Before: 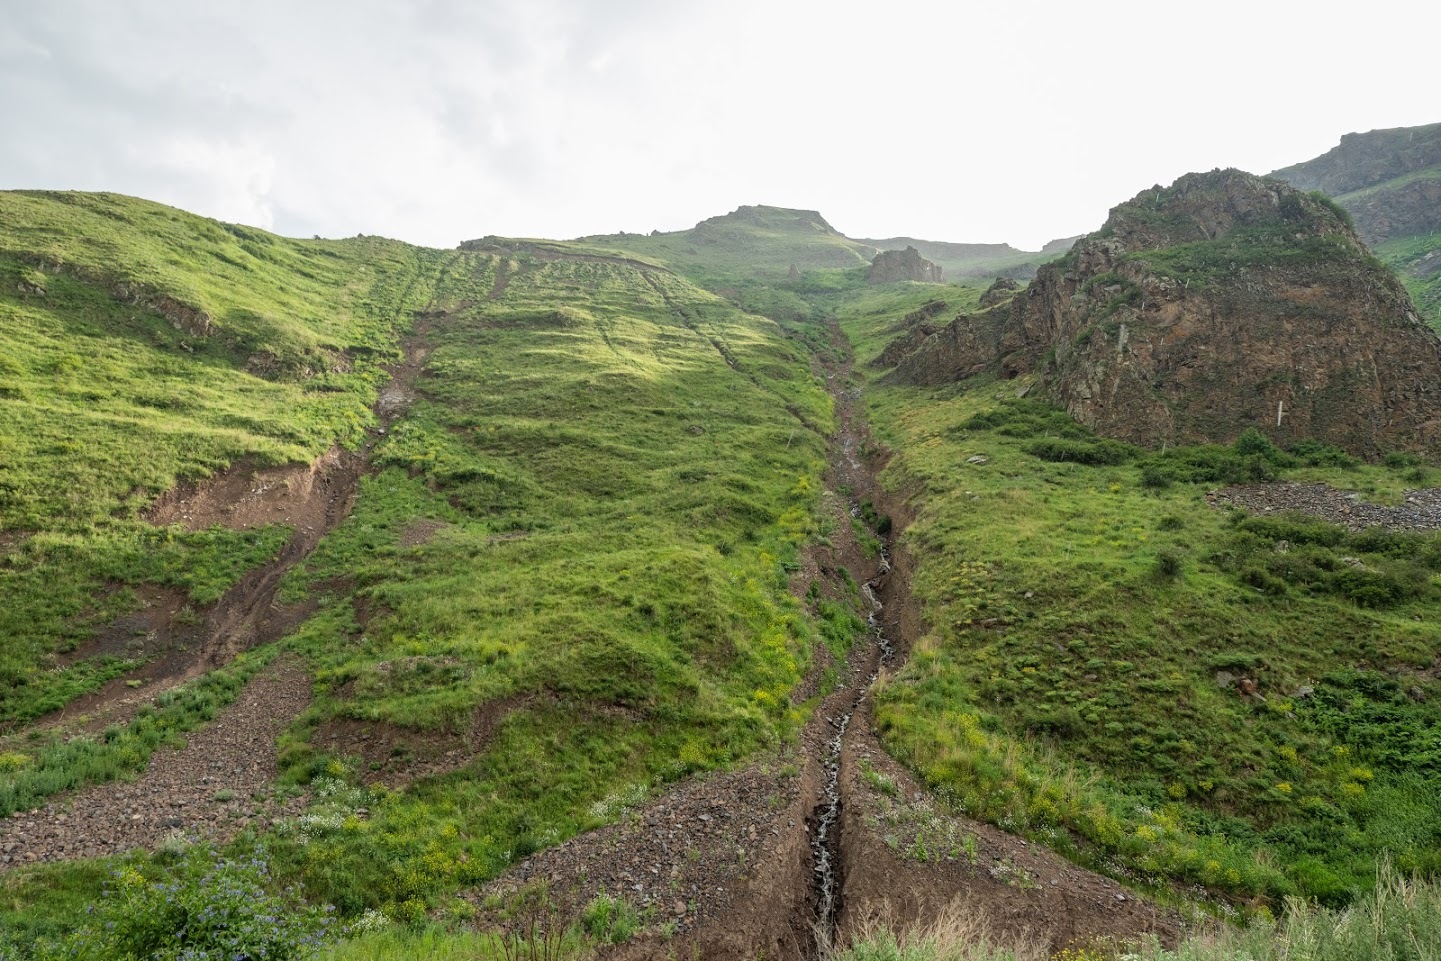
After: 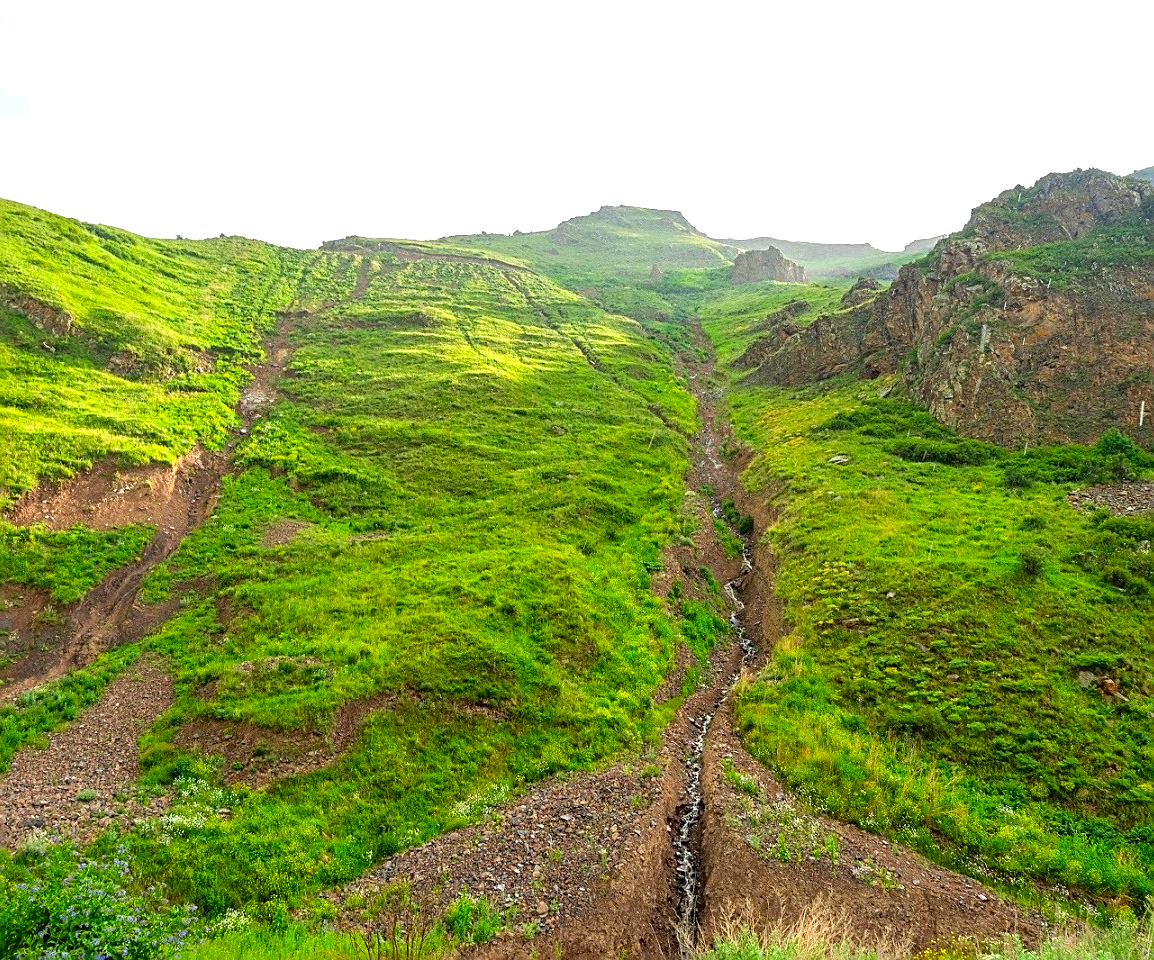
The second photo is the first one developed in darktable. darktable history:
sharpen: on, module defaults
color correction: highlights b* 0.02, saturation 1.81
exposure: exposure 0.573 EV, compensate highlight preservation false
crop and rotate: left 9.607%, right 10.245%
